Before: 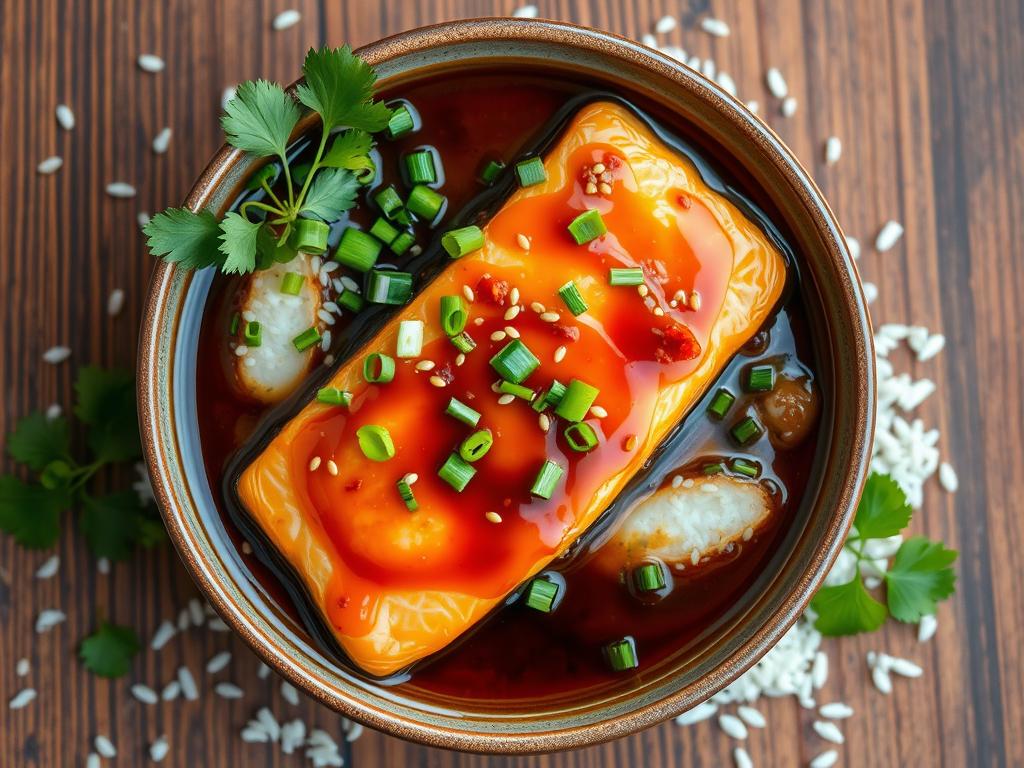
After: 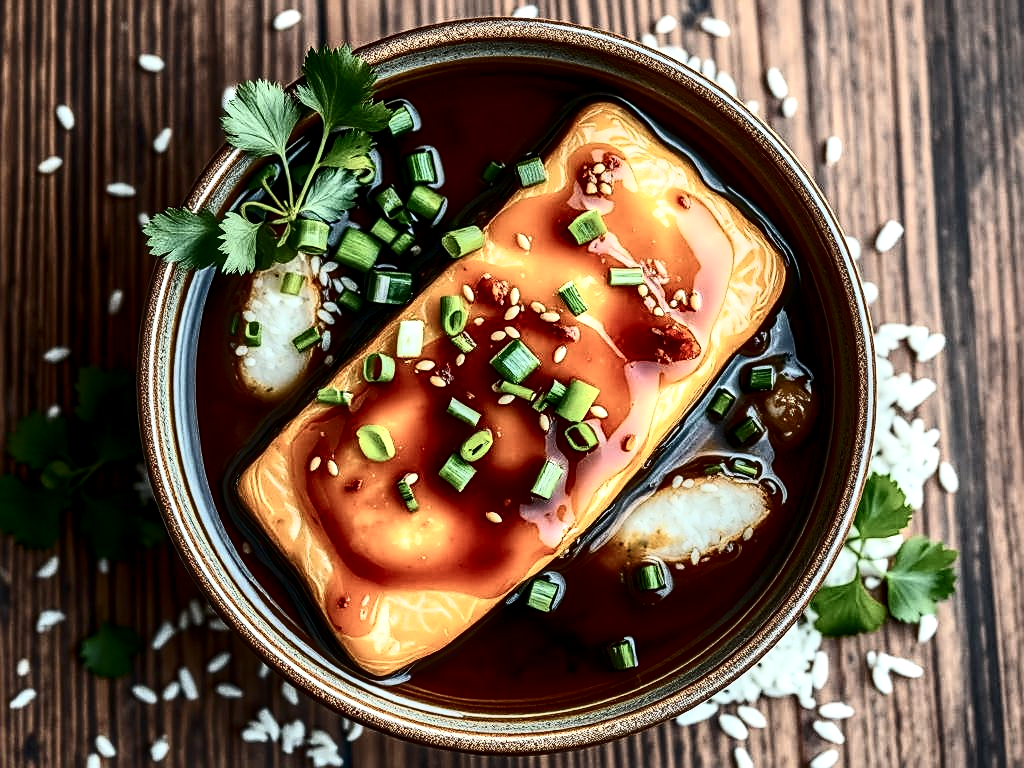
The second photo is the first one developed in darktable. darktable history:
contrast brightness saturation: contrast 0.5, saturation -0.1
sharpen: on, module defaults
white balance: red 0.978, blue 0.999
color correction: saturation 0.85
local contrast: detail 150%
